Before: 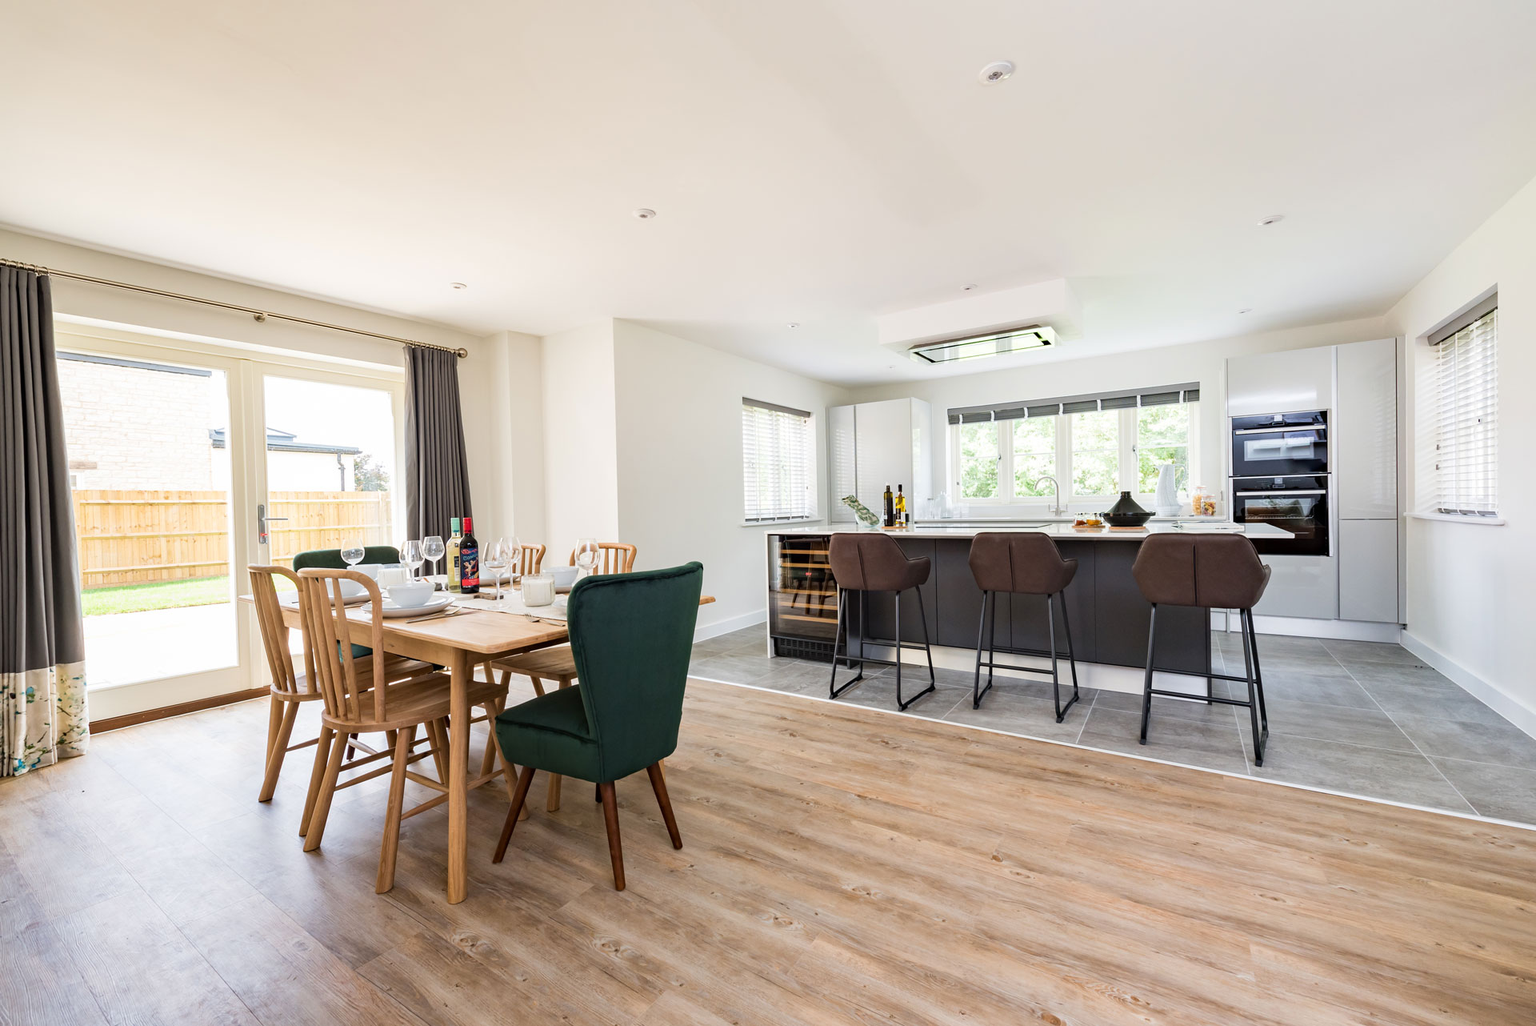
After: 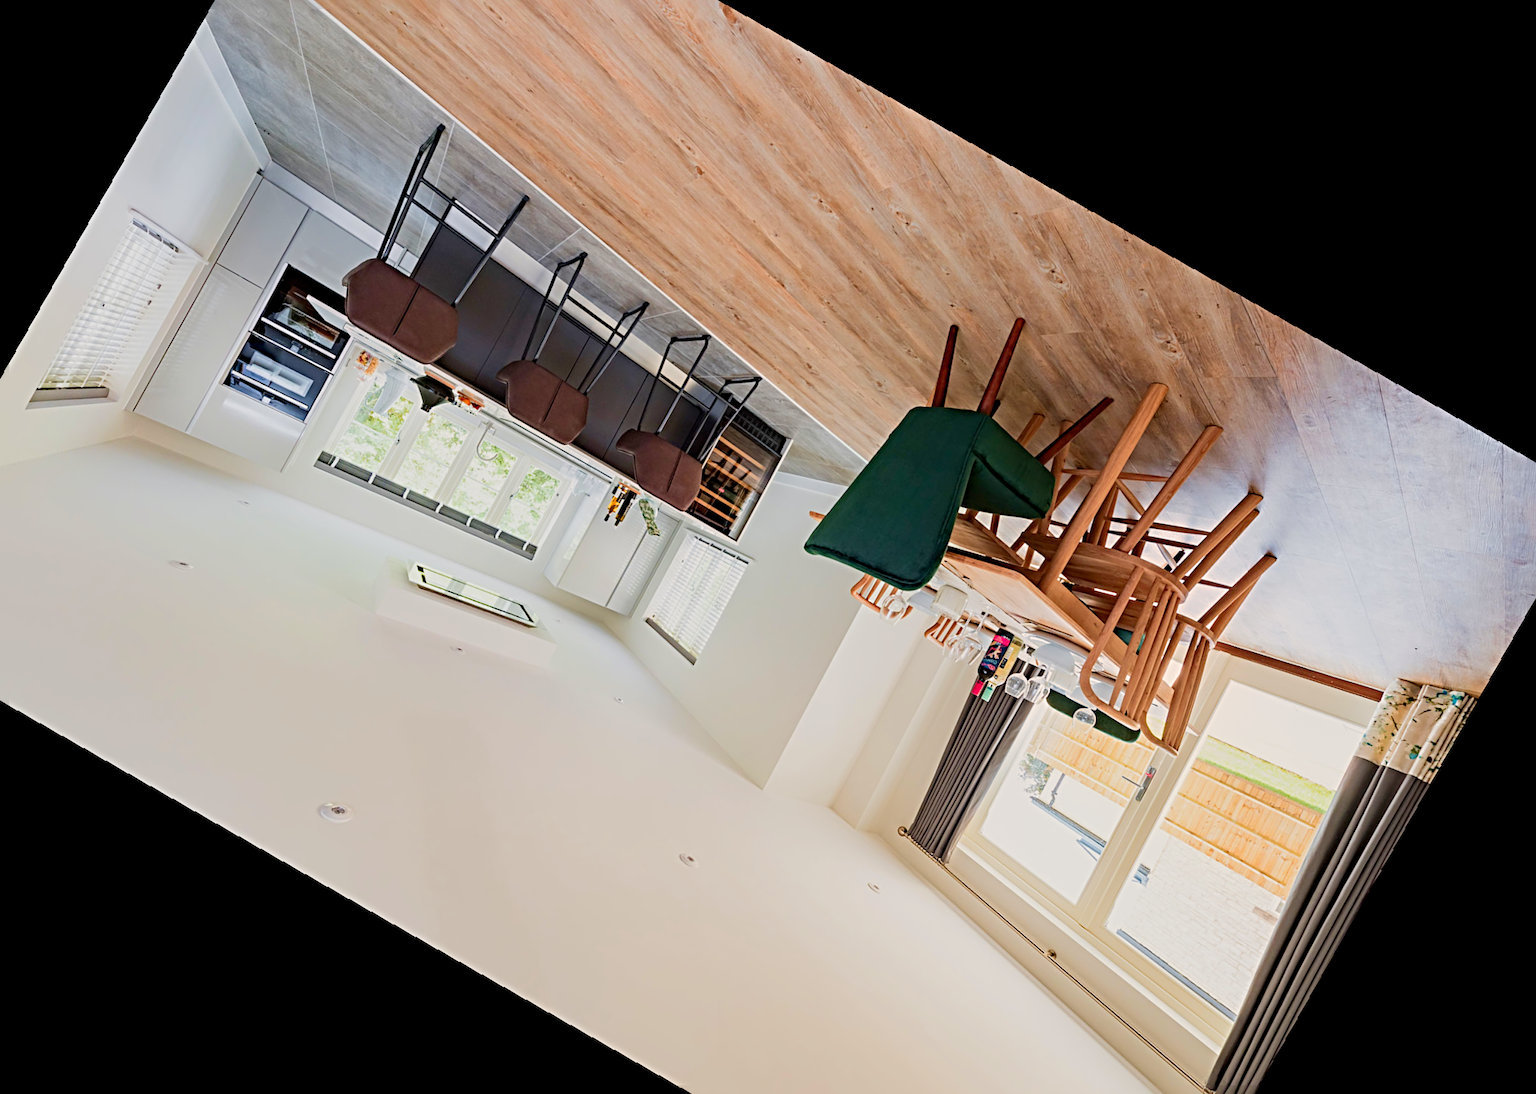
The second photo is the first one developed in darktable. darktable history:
color zones: curves: ch1 [(0.235, 0.558) (0.75, 0.5)]; ch2 [(0.25, 0.462) (0.749, 0.457)], mix 40.67%
velvia: on, module defaults
crop and rotate: angle 148.68°, left 9.111%, top 15.603%, right 4.588%, bottom 17.041%
sharpen: radius 4.883
filmic rgb: black relative exposure -16 EV, threshold -0.33 EV, transition 3.19 EV, structure ↔ texture 100%, target black luminance 0%, hardness 7.57, latitude 72.96%, contrast 0.908, highlights saturation mix 10%, shadows ↔ highlights balance -0.38%, add noise in highlights 0, preserve chrominance no, color science v4 (2020), iterations of high-quality reconstruction 10, enable highlight reconstruction true
rotate and perspective: rotation -1.77°, lens shift (horizontal) 0.004, automatic cropping off
